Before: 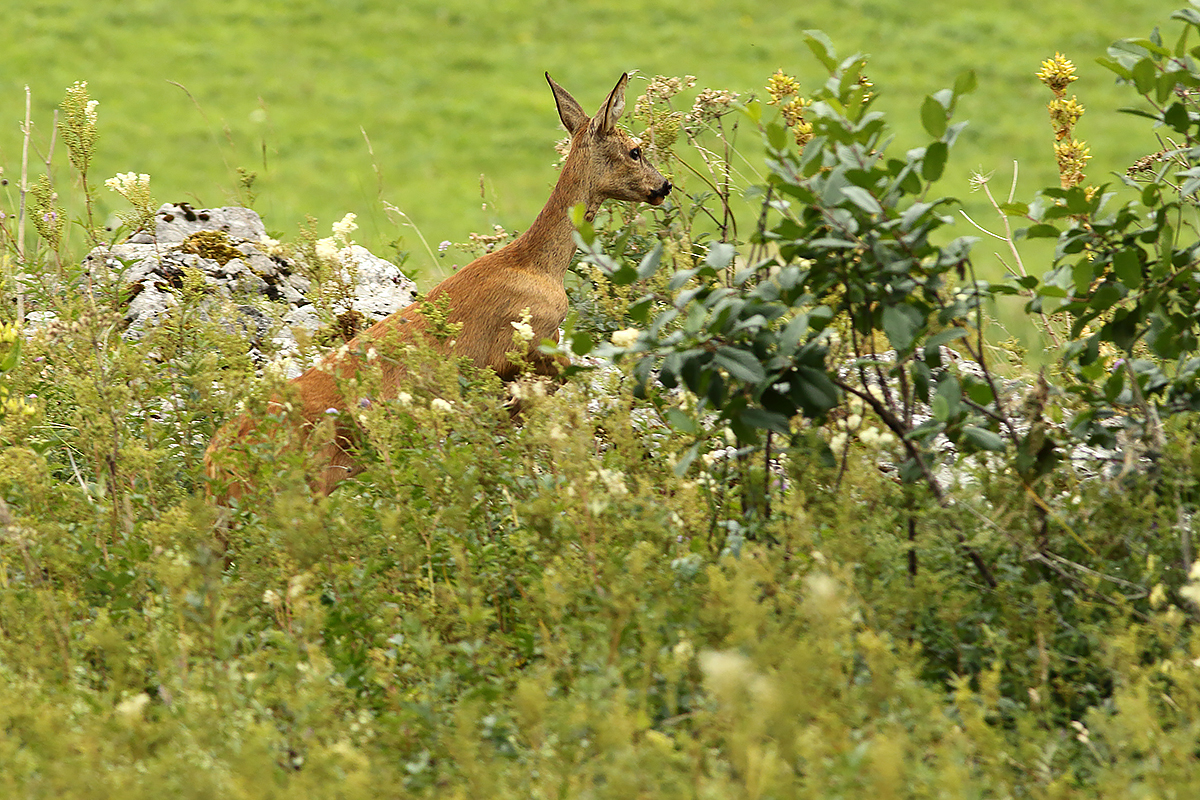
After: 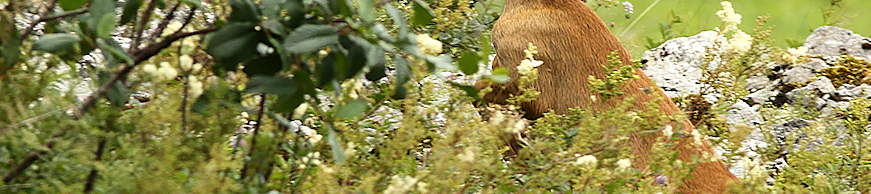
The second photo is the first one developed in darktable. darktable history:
crop and rotate: angle 16.12°, top 30.835%, bottom 35.653%
sharpen: radius 1.272, amount 0.305, threshold 0
